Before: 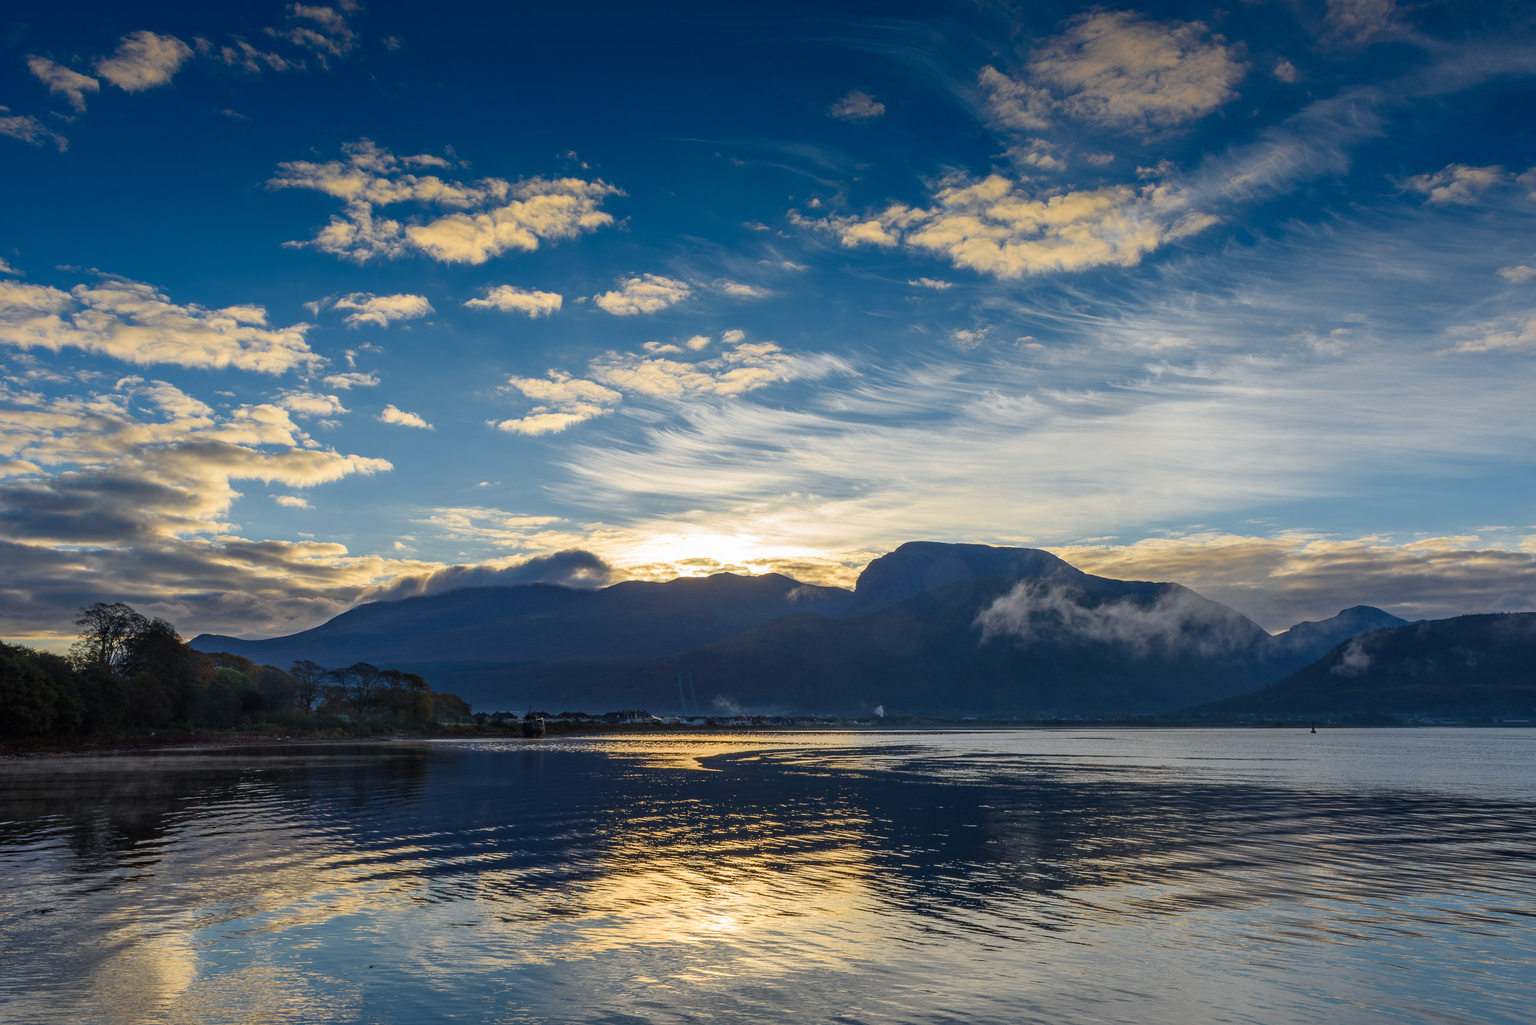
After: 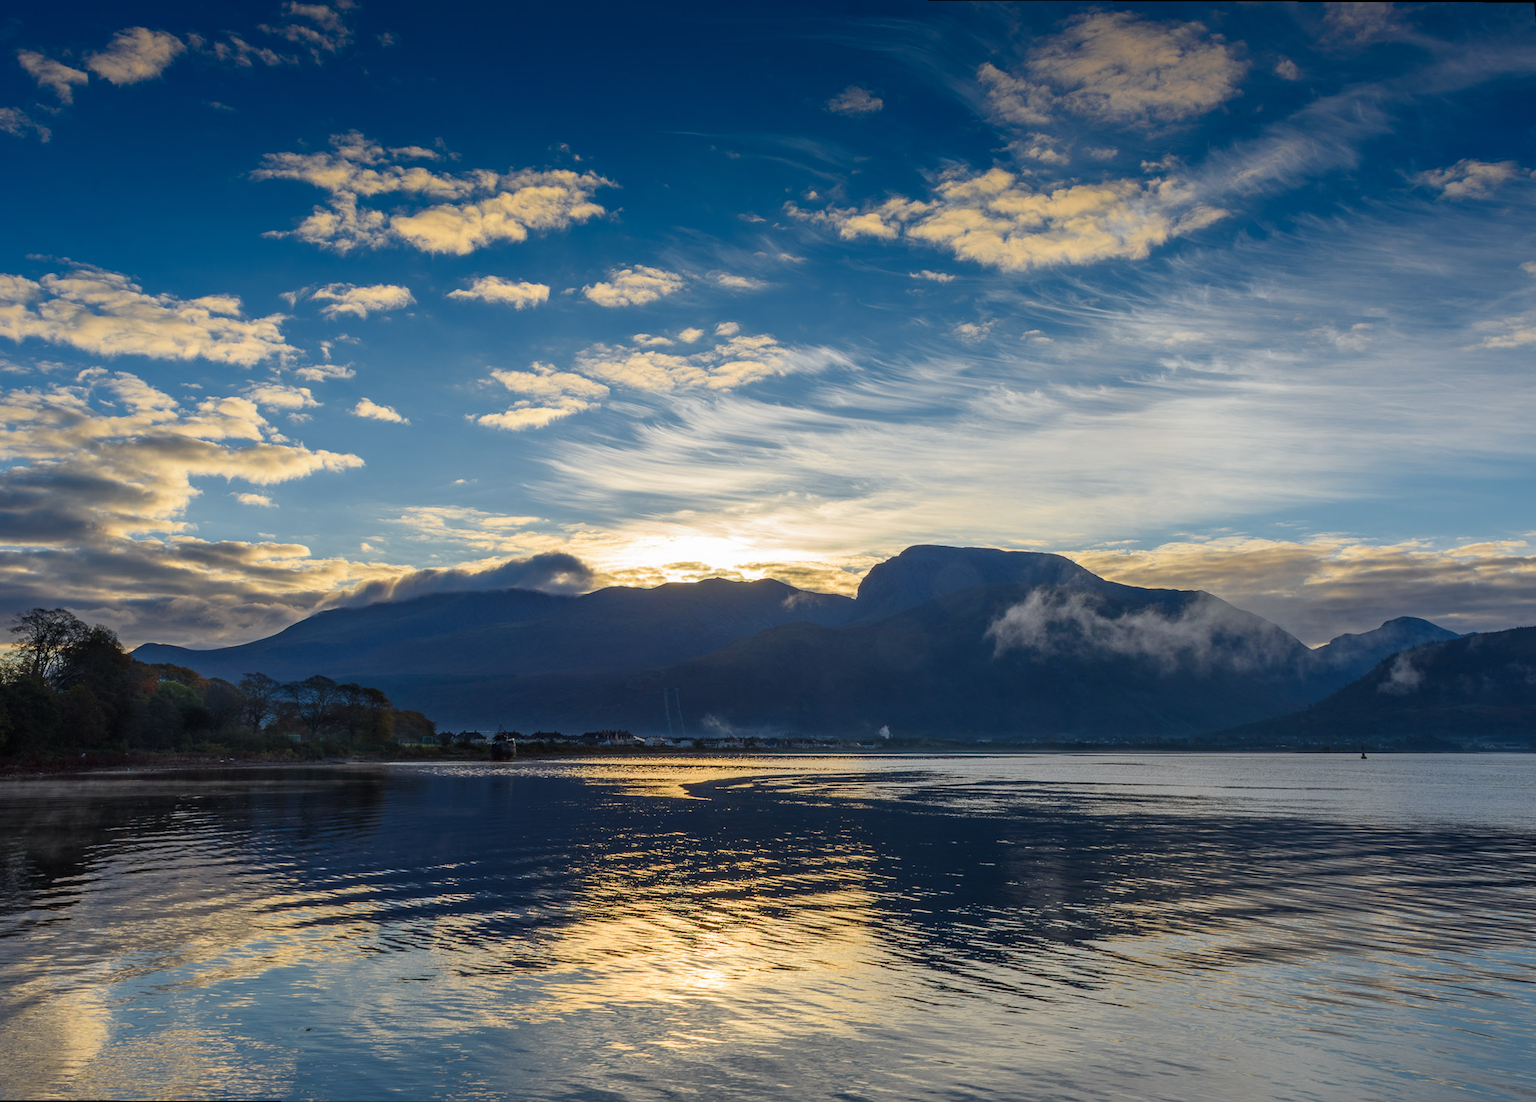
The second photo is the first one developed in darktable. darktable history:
rotate and perspective: rotation 0.215°, lens shift (vertical) -0.139, crop left 0.069, crop right 0.939, crop top 0.002, crop bottom 0.996
